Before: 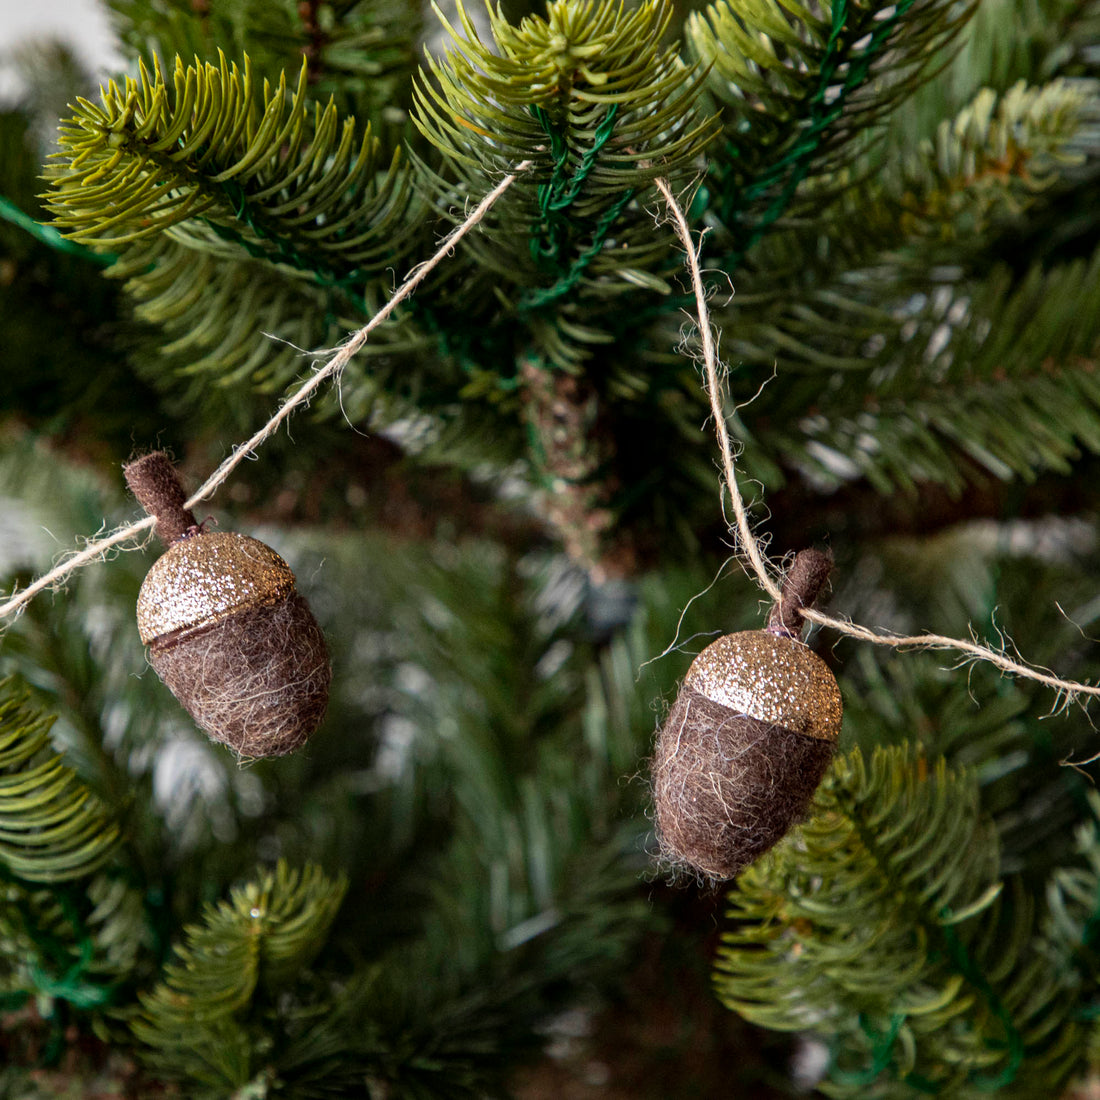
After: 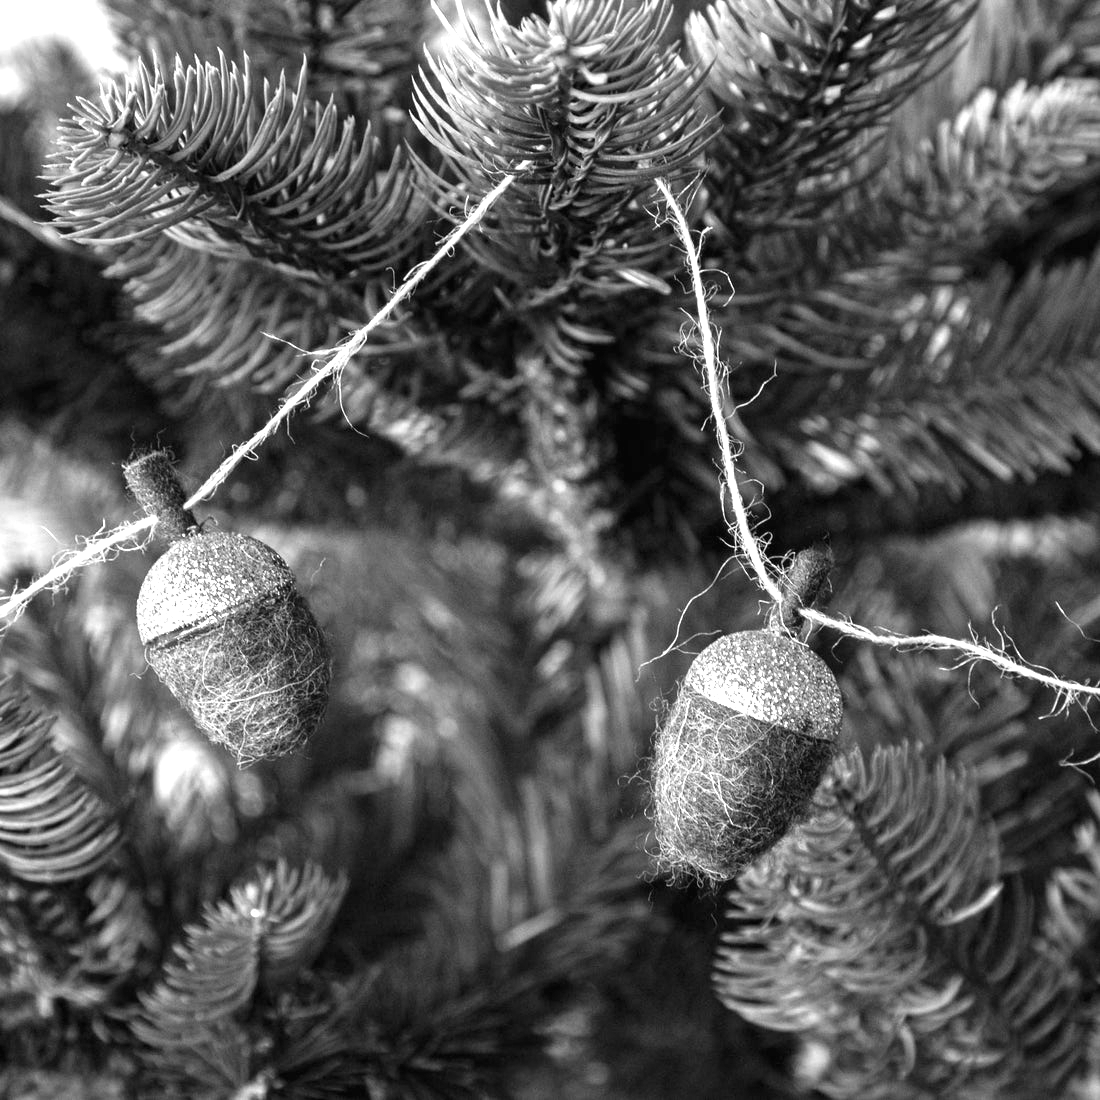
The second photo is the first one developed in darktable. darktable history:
color balance: mode lift, gamma, gain (sRGB), lift [1, 1.049, 1, 1]
white balance: red 0.98, blue 1.034
exposure: black level correction 0, exposure 1.1 EV, compensate highlight preservation false
monochrome: on, module defaults
